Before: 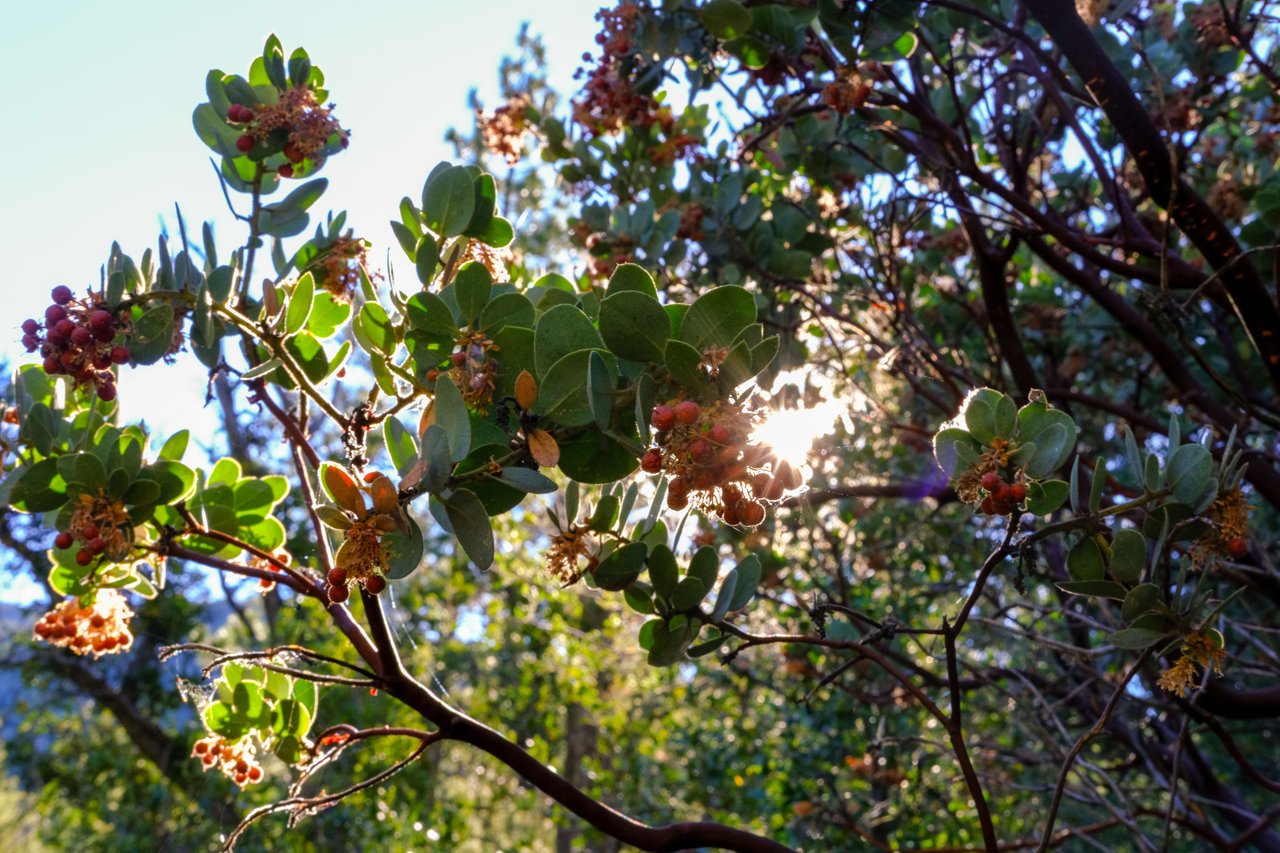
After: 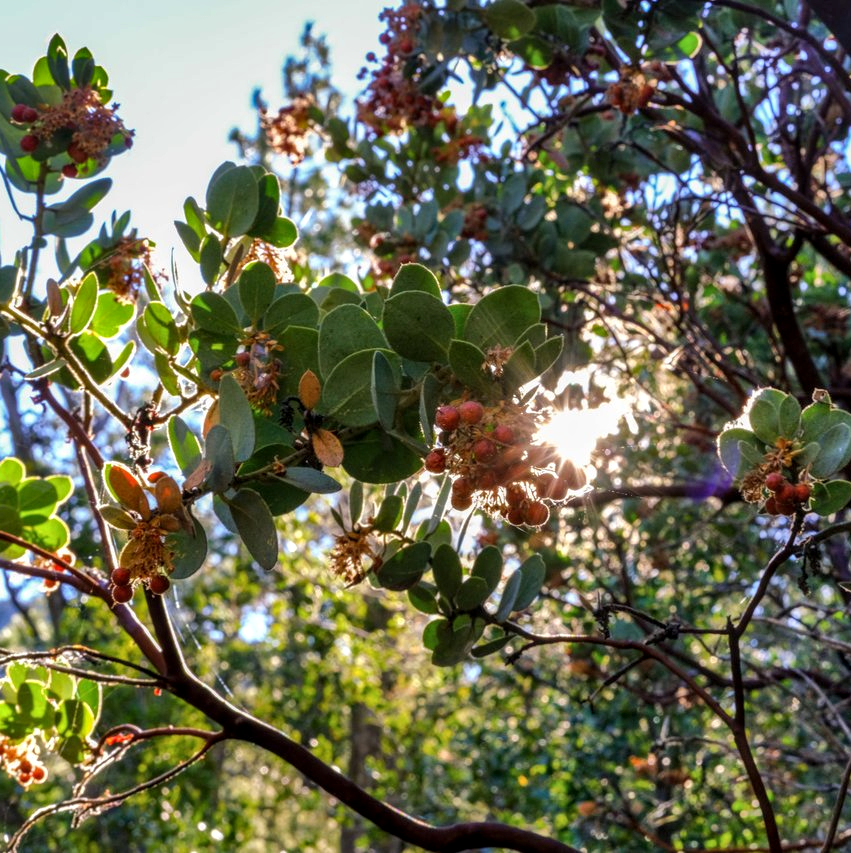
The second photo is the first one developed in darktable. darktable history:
crop: left 16.899%, right 16.556%
shadows and highlights: soften with gaussian
local contrast: on, module defaults
white balance: emerald 1
